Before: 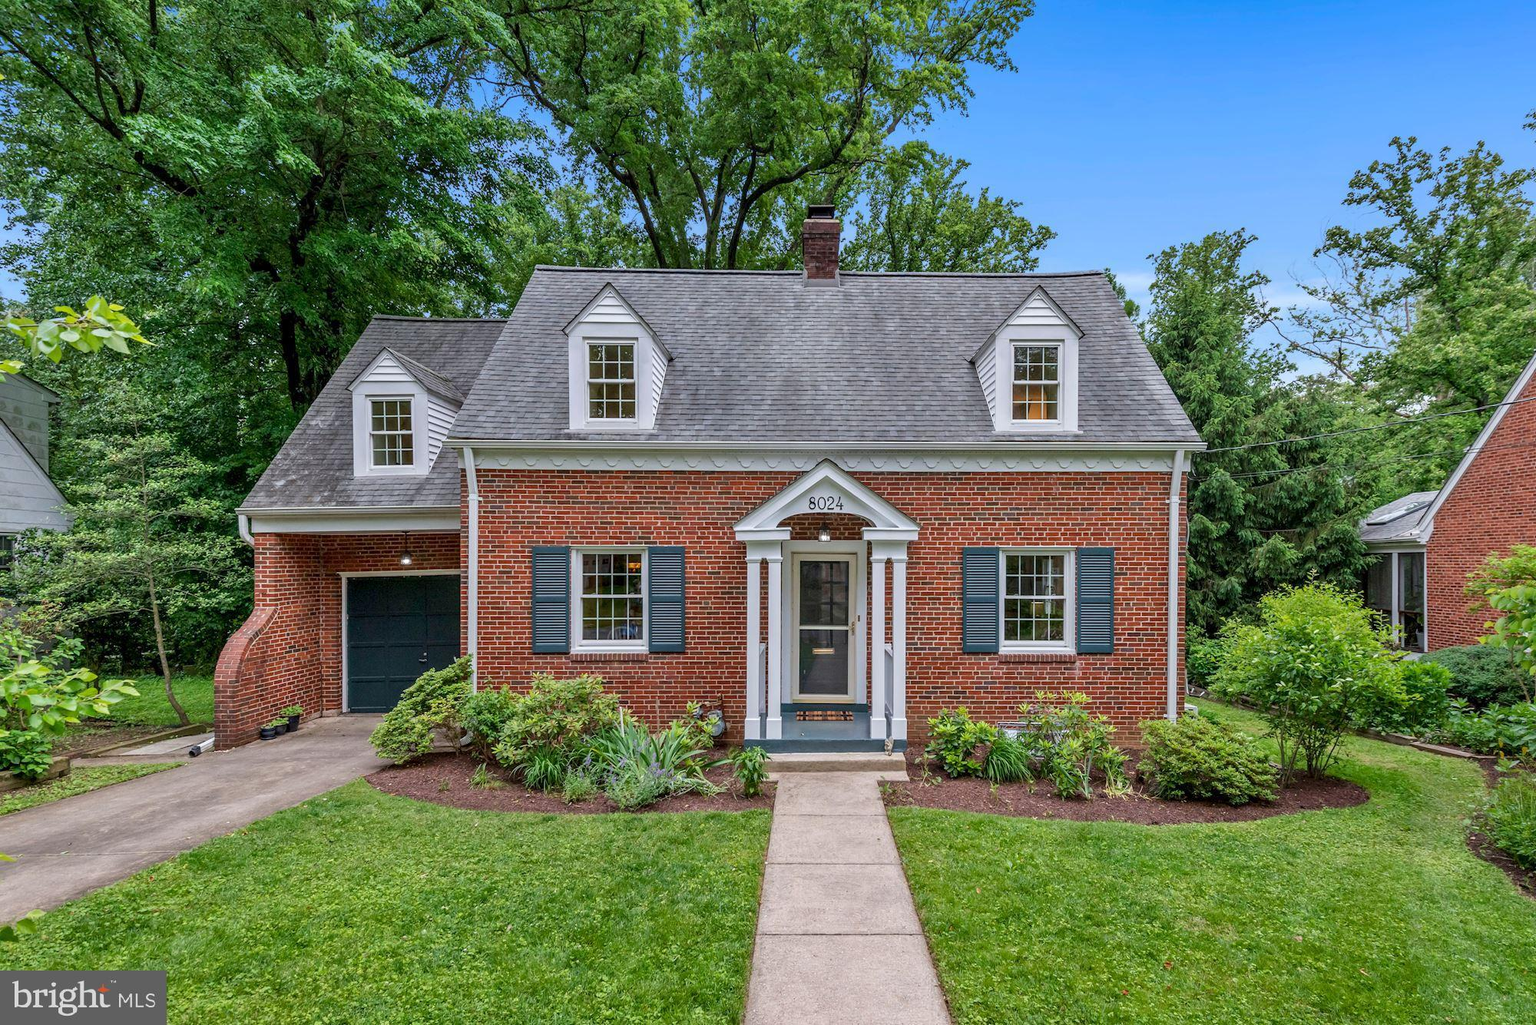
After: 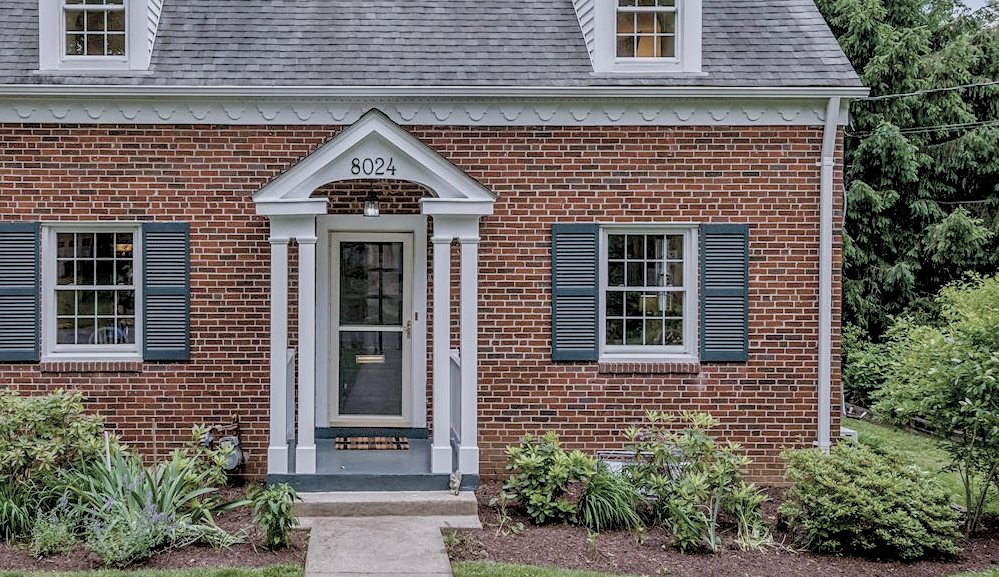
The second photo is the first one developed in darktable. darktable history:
crop: left 35.114%, top 36.7%, right 14.905%, bottom 20.038%
local contrast: on, module defaults
exposure: black level correction 0.009, exposure -0.661 EV, compensate highlight preservation false
color balance rgb: perceptual saturation grading › global saturation 13.98%, perceptual saturation grading › highlights -30.681%, perceptual saturation grading › shadows 51.877%, global vibrance 20%
sharpen: amount 0.212
color calibration: illuminant as shot in camera, x 0.358, y 0.373, temperature 4628.91 K
contrast brightness saturation: brightness 0.187, saturation -0.497
